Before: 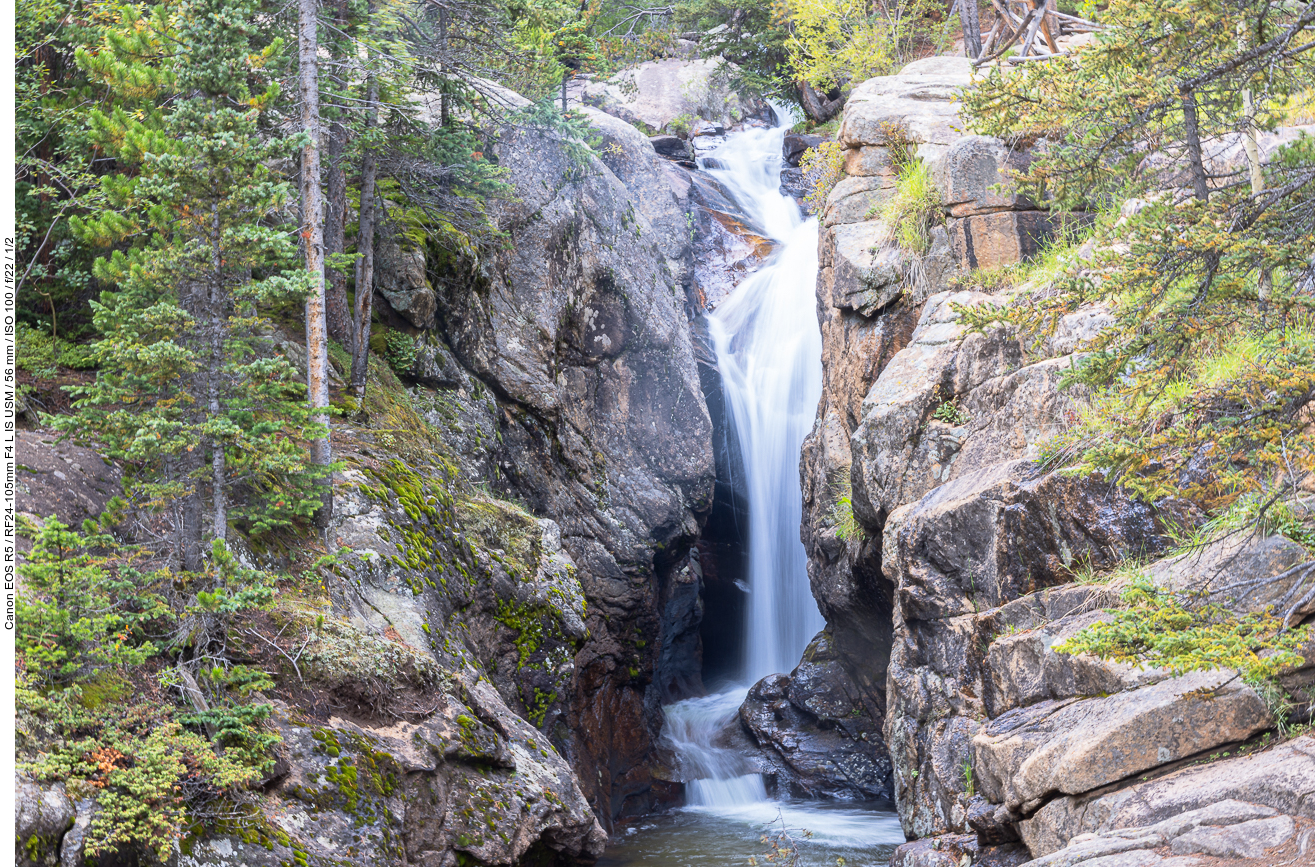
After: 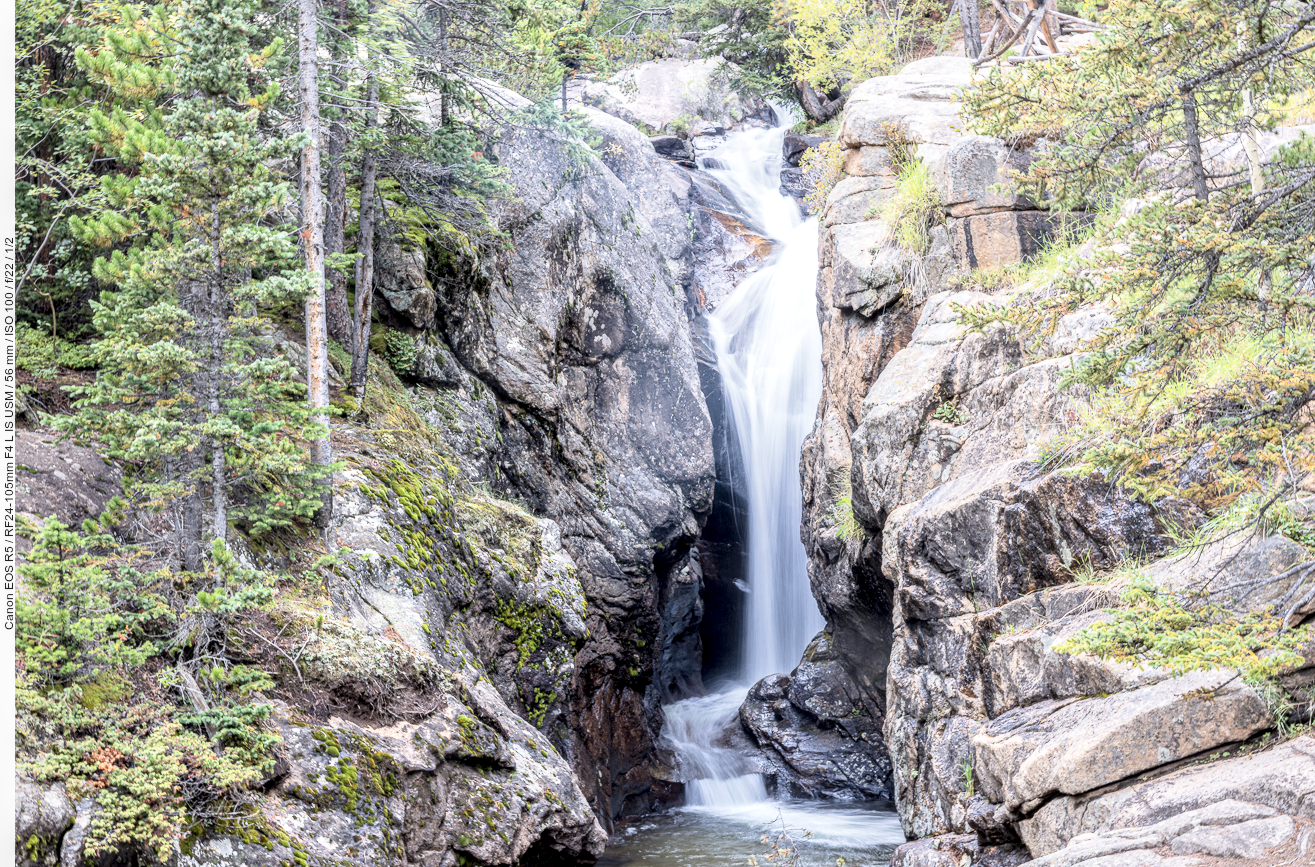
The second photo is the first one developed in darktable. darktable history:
filmic rgb: black relative exposure -7.65 EV, white relative exposure 4.56 EV, threshold 5.97 EV, hardness 3.61, enable highlight reconstruction true
local contrast: detail 150%
exposure: exposure 1 EV, compensate highlight preservation false
color correction: highlights b* 0.065, saturation 0.806
